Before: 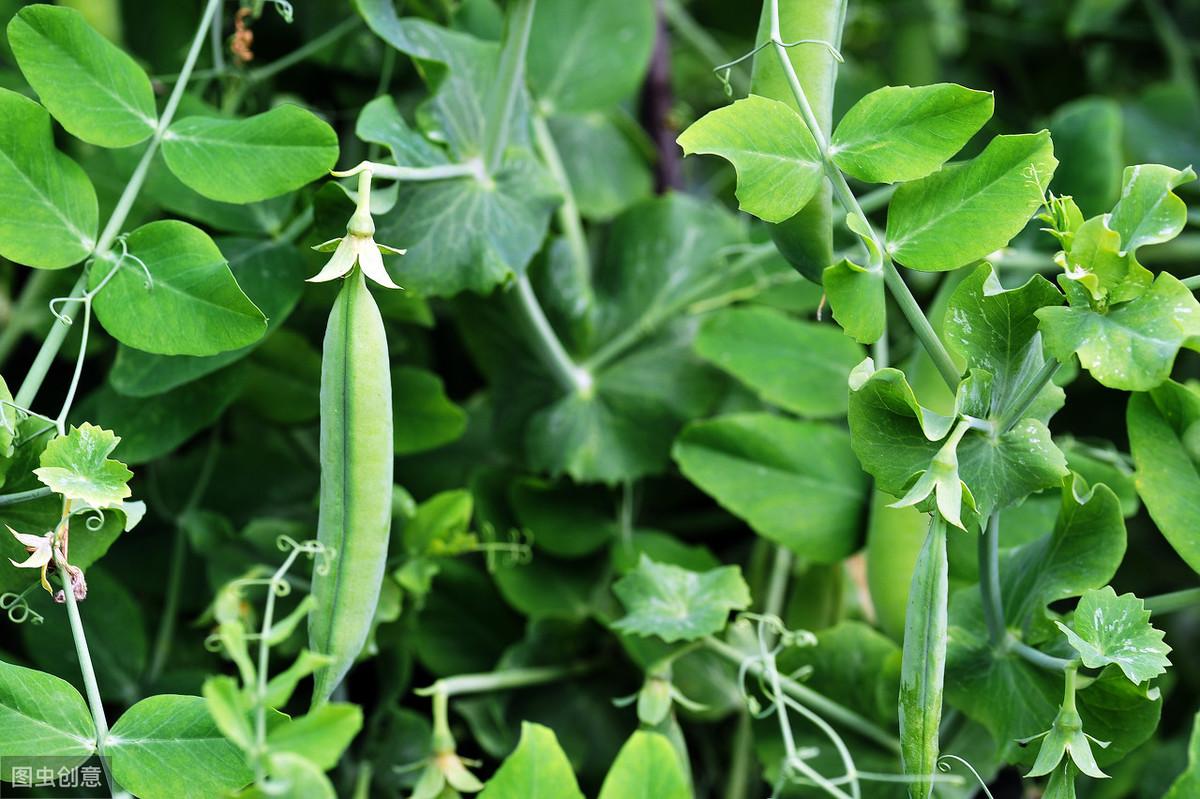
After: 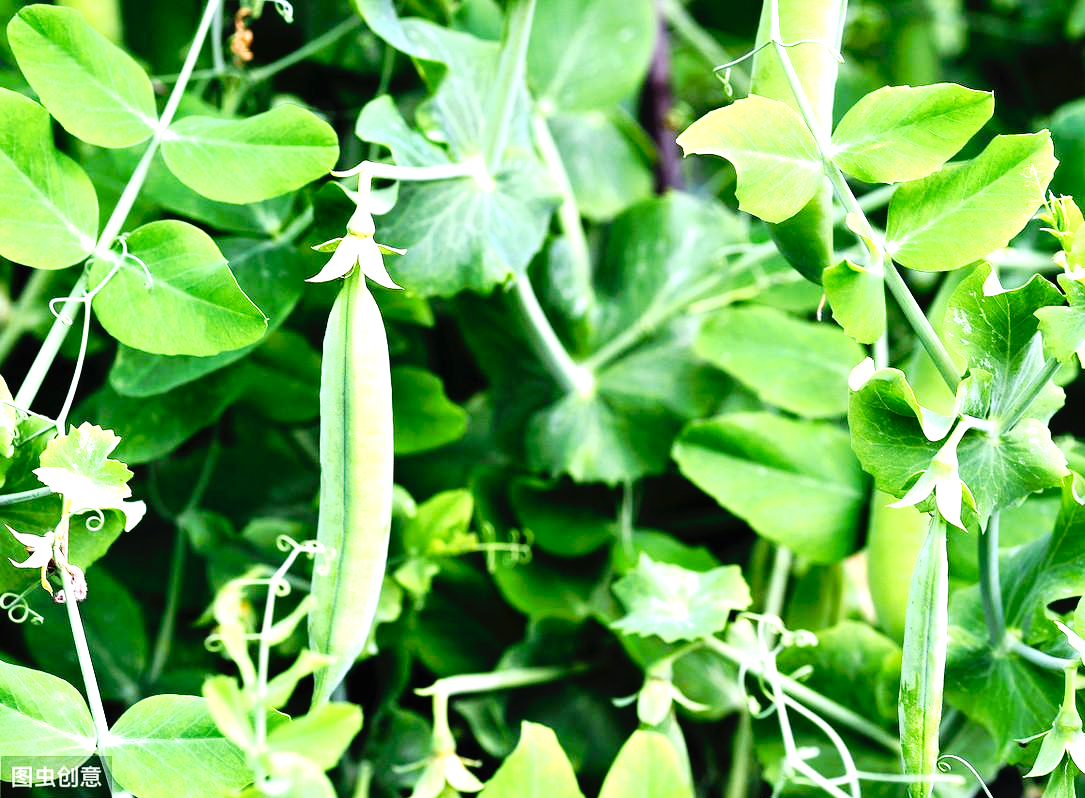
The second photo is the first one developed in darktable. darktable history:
exposure: black level correction 0, exposure 1.199 EV, compensate highlight preservation false
crop: right 9.506%, bottom 0.037%
tone curve: curves: ch0 [(0, 0) (0.003, 0.007) (0.011, 0.01) (0.025, 0.018) (0.044, 0.028) (0.069, 0.034) (0.1, 0.04) (0.136, 0.051) (0.177, 0.104) (0.224, 0.161) (0.277, 0.234) (0.335, 0.316) (0.399, 0.41) (0.468, 0.487) (0.543, 0.577) (0.623, 0.679) (0.709, 0.769) (0.801, 0.854) (0.898, 0.922) (1, 1)], preserve colors none
shadows and highlights: shadows 37.66, highlights -26.95, soften with gaussian
